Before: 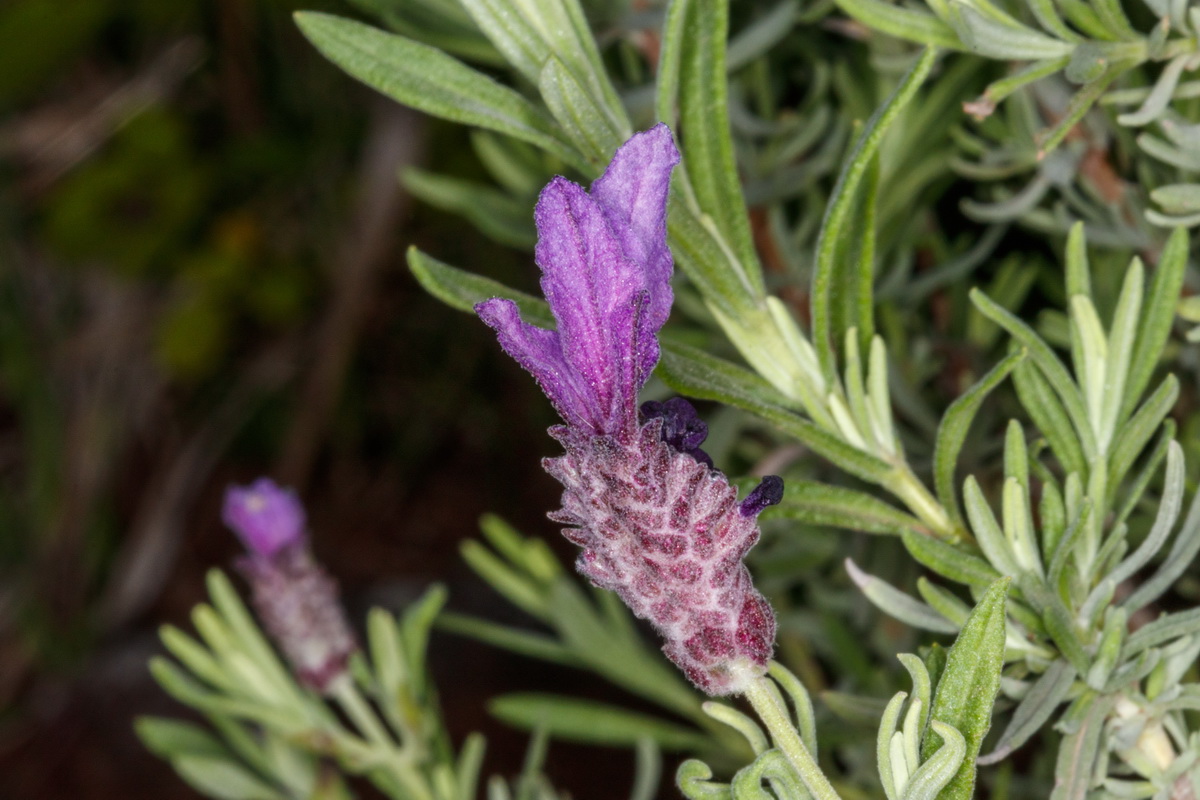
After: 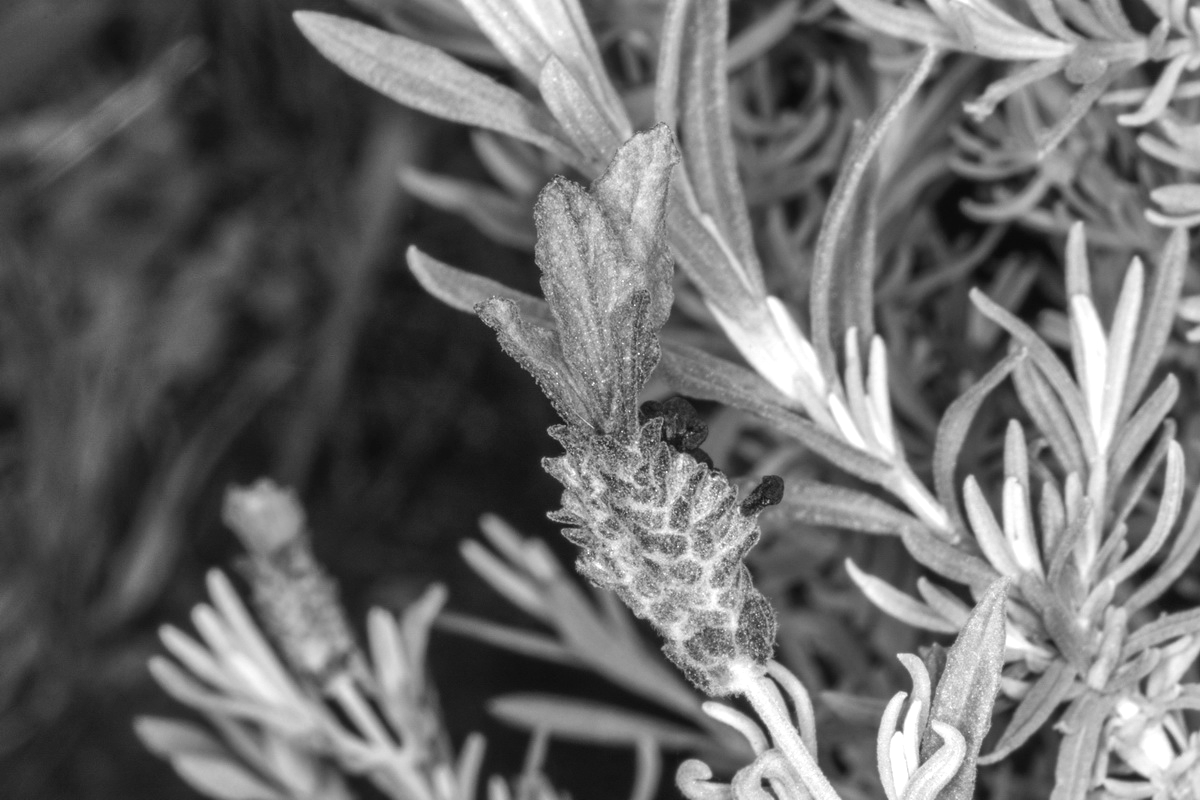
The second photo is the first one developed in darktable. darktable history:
color contrast: blue-yellow contrast 0.7
shadows and highlights: highlights color adjustment 0%, soften with gaussian
white balance: red 1.029, blue 0.92
monochrome: on, module defaults
exposure: black level correction -0.002, exposure 0.54 EV, compensate highlight preservation false
